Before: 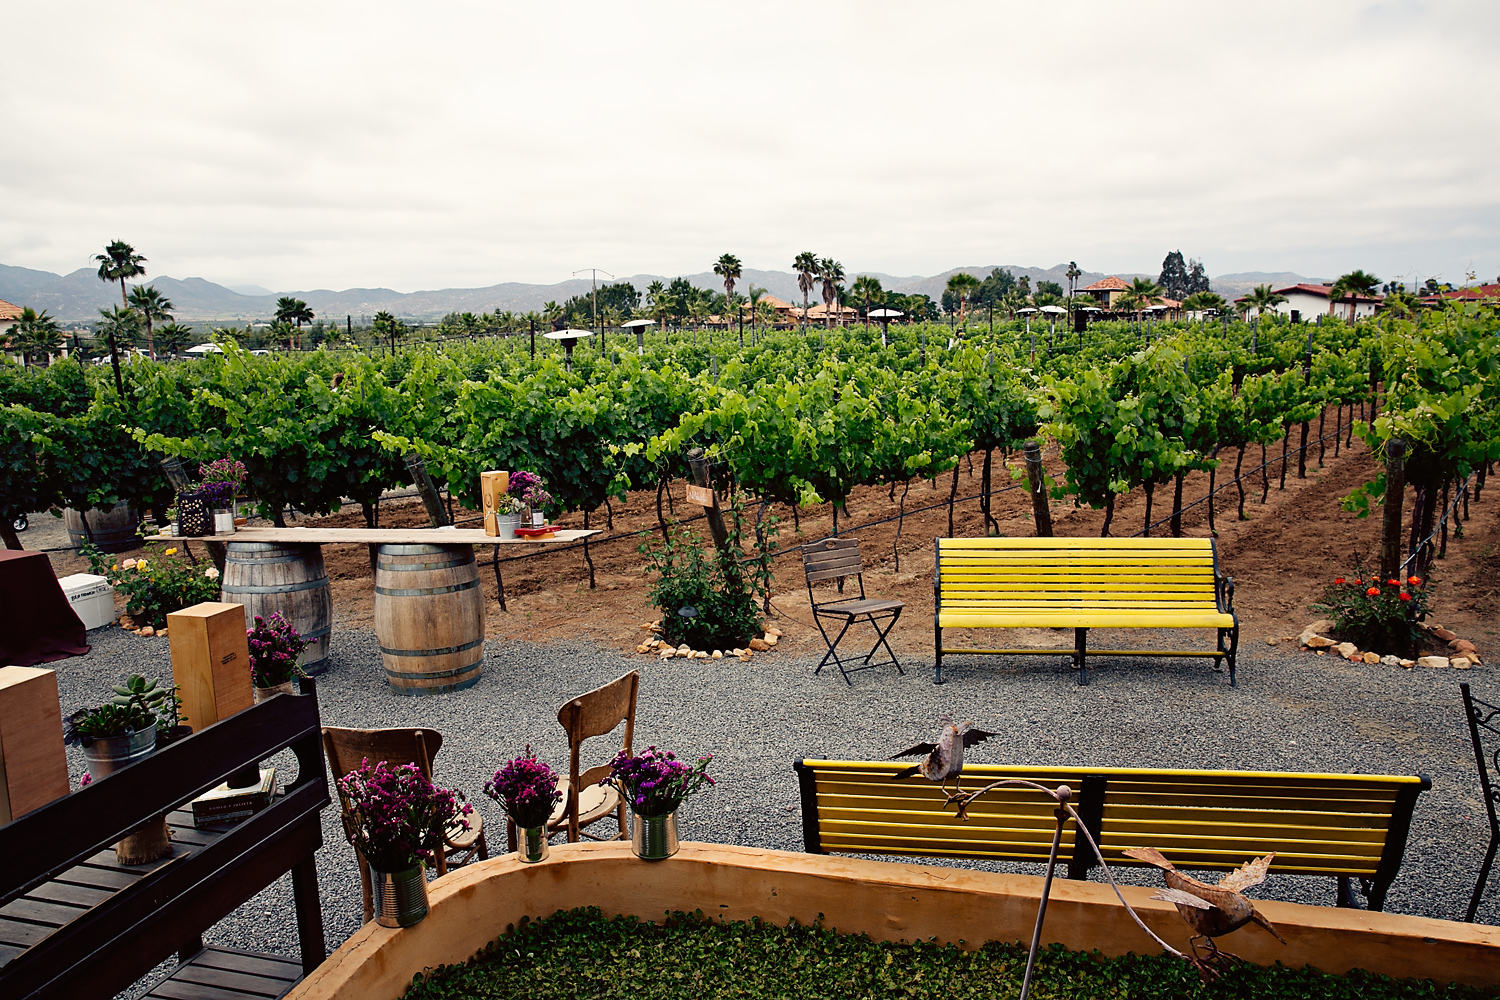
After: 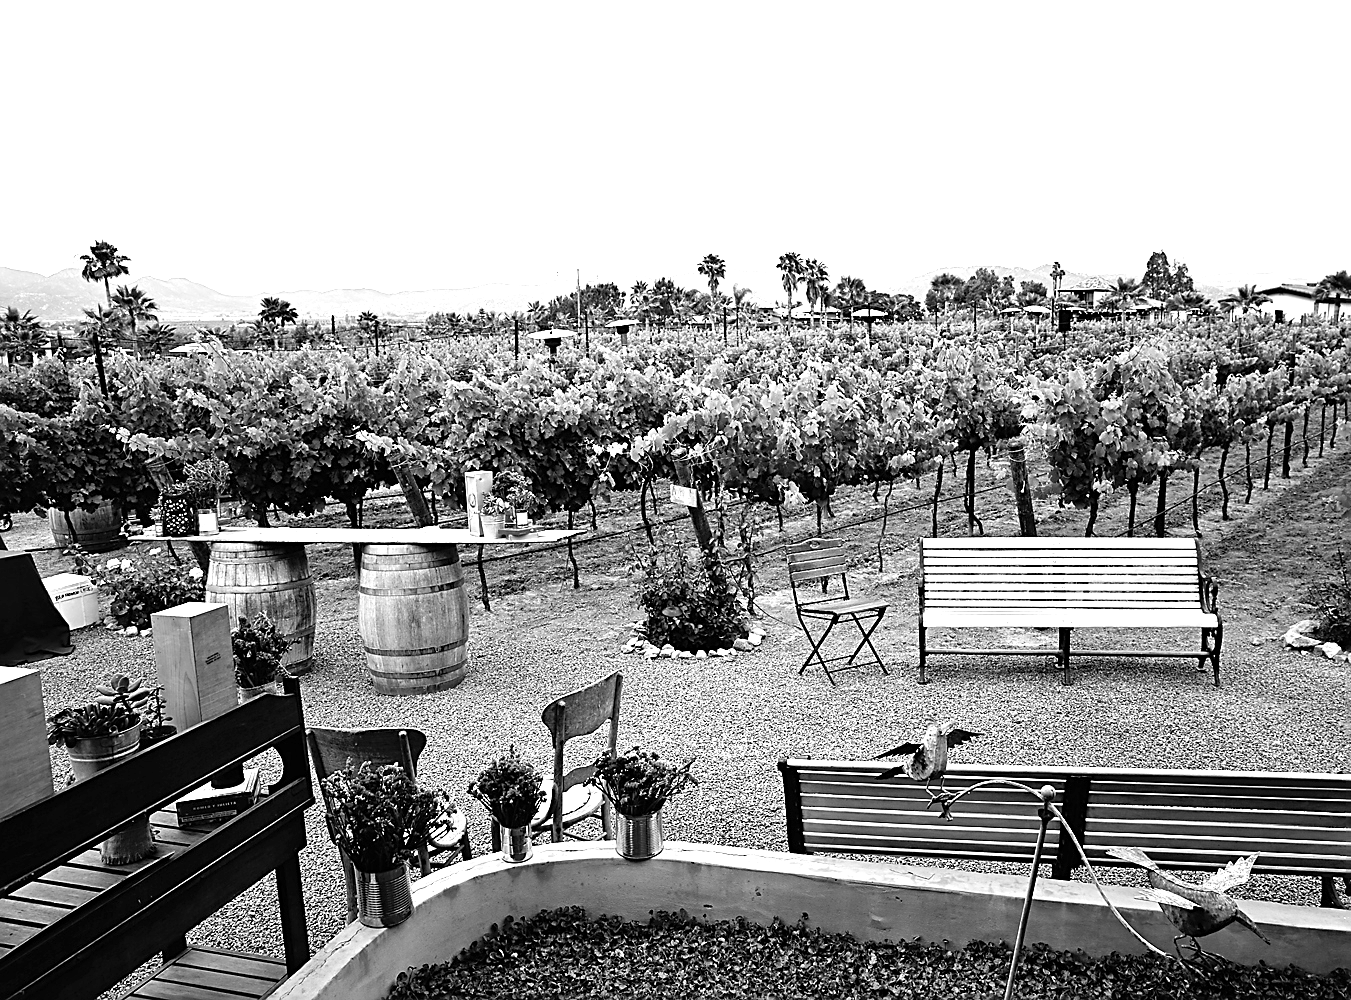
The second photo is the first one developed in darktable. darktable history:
exposure: black level correction 0.001, exposure 1.129 EV, compensate exposure bias true, compensate highlight preservation false
sharpen: on, module defaults
crop and rotate: left 1.088%, right 8.807%
color calibration: illuminant same as pipeline (D50), adaptation none (bypass)
monochrome: on, module defaults
color contrast: green-magenta contrast 0.85, blue-yellow contrast 1.25, unbound 0
